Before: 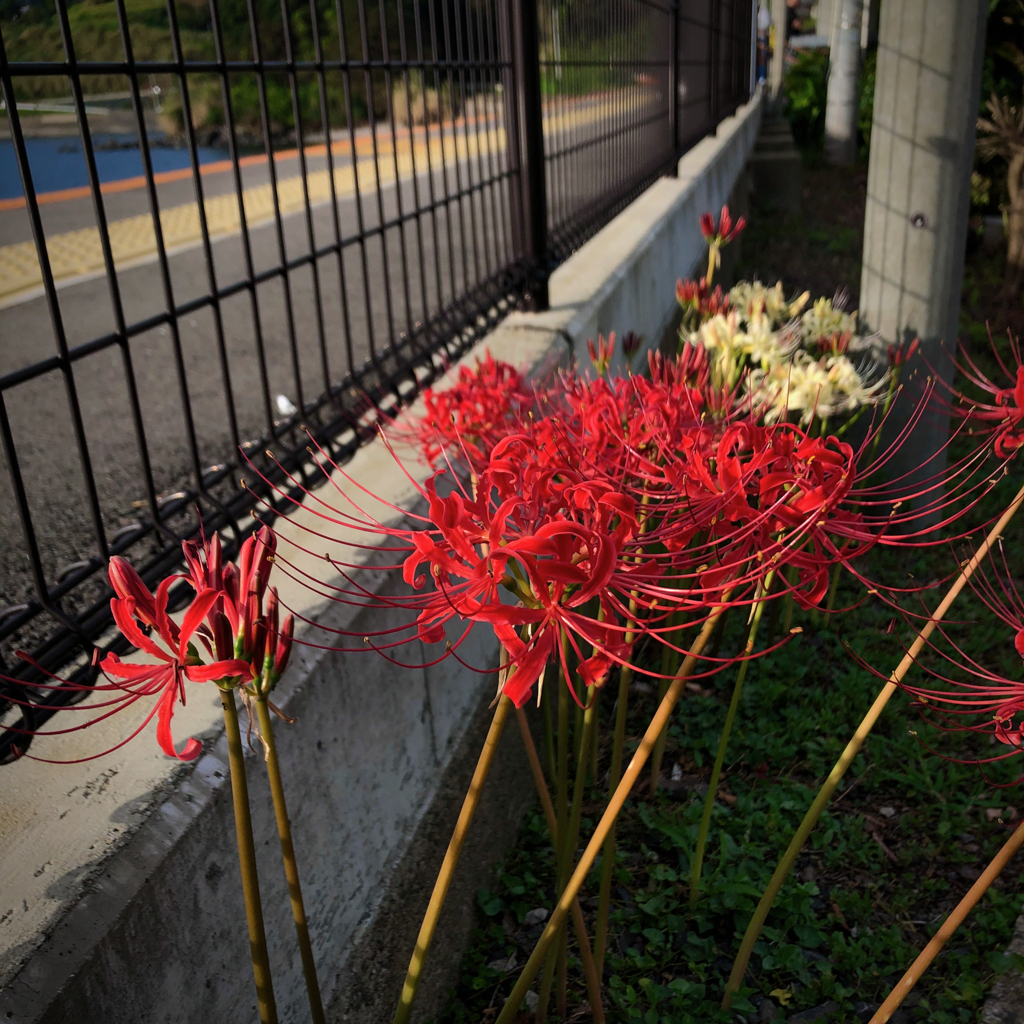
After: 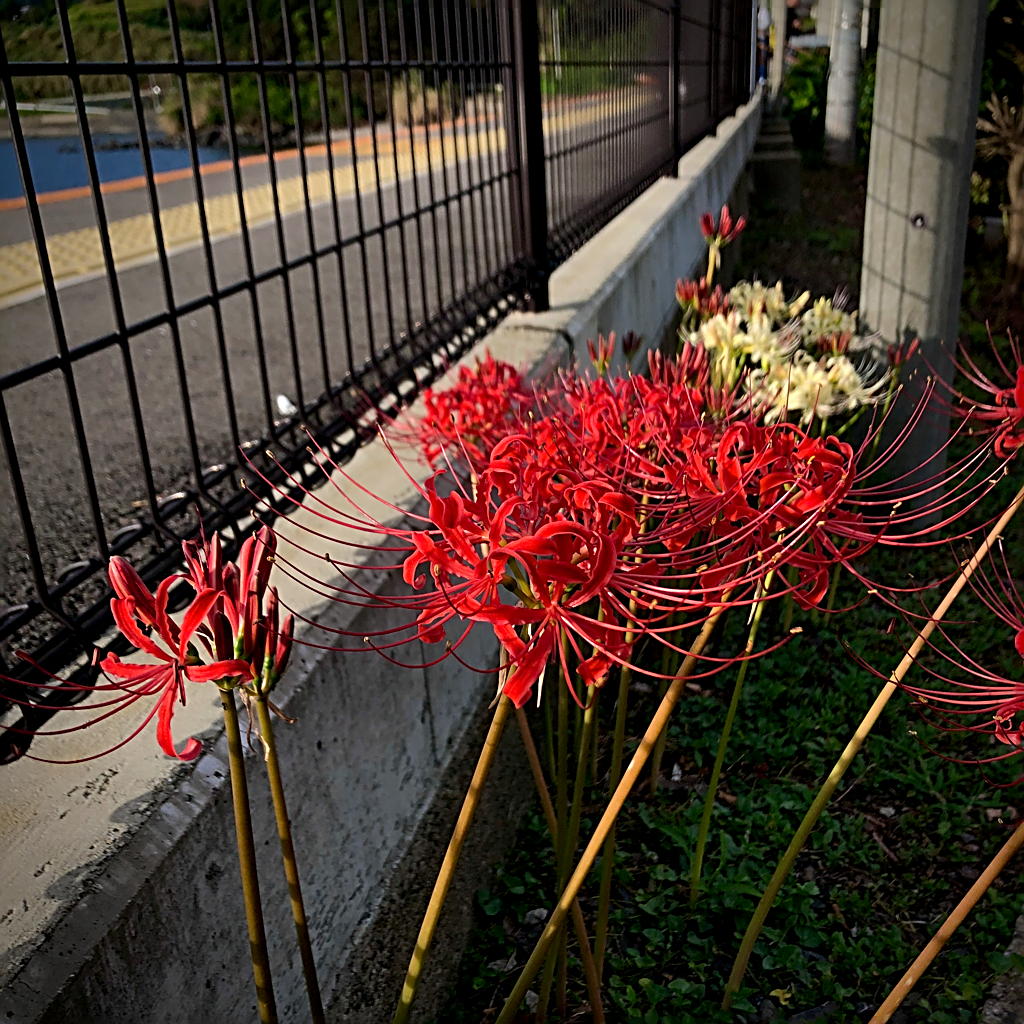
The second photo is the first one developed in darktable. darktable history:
sharpen: radius 2.984, amount 0.762
